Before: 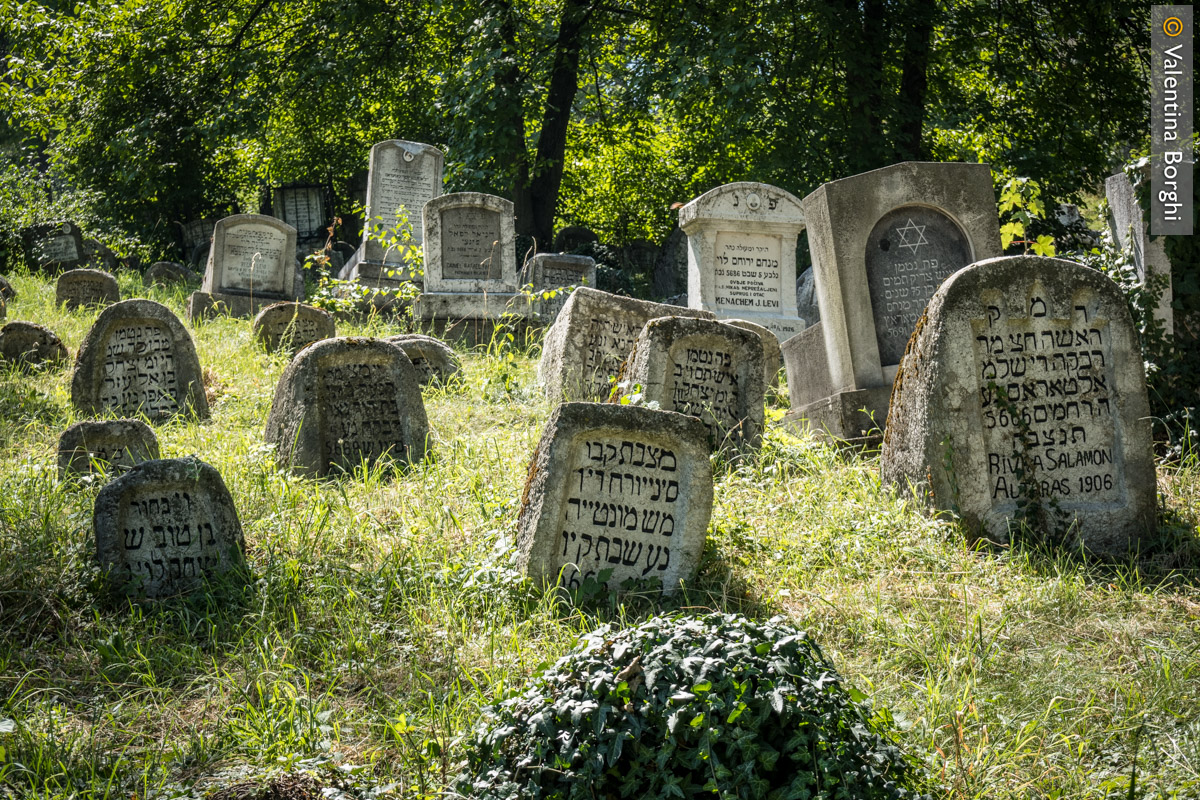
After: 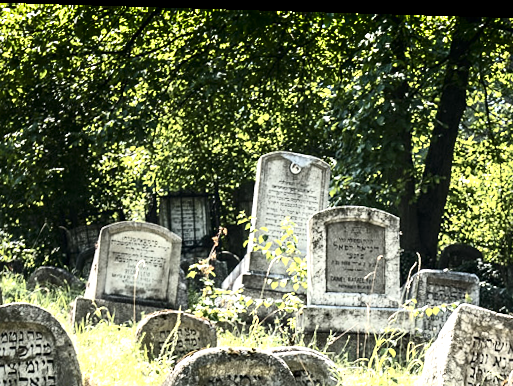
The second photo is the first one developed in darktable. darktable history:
sharpen: amount 0.2
crop and rotate: left 10.817%, top 0.062%, right 47.194%, bottom 53.626%
shadows and highlights: shadows -70, highlights 35, soften with gaussian
contrast brightness saturation: contrast 0.25, saturation -0.31
exposure: black level correction 0, exposure 1.1 EV, compensate exposure bias true, compensate highlight preservation false
rotate and perspective: rotation 1.72°, automatic cropping off
